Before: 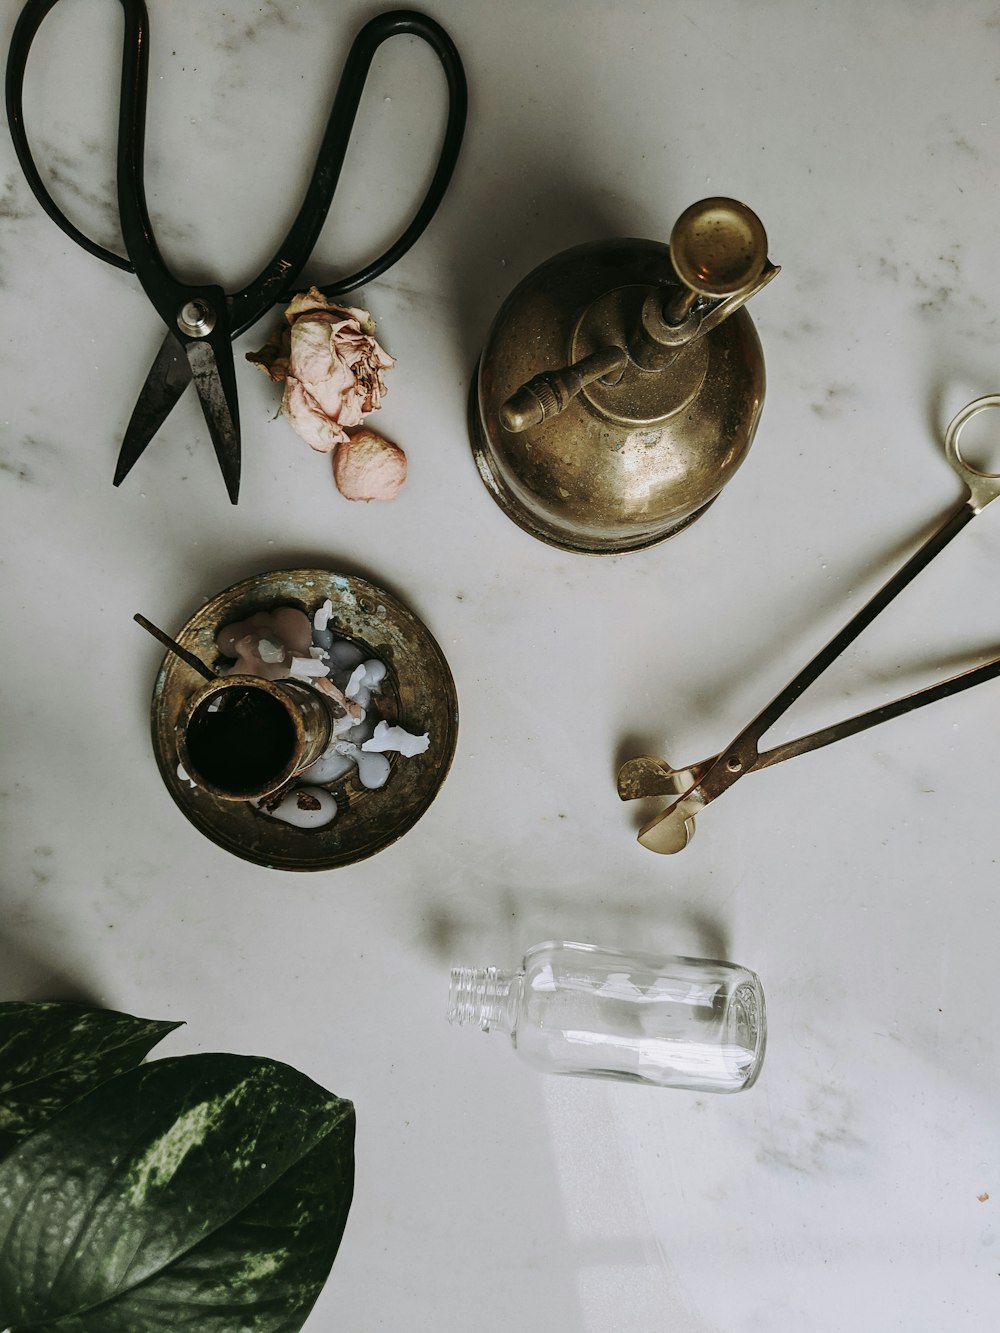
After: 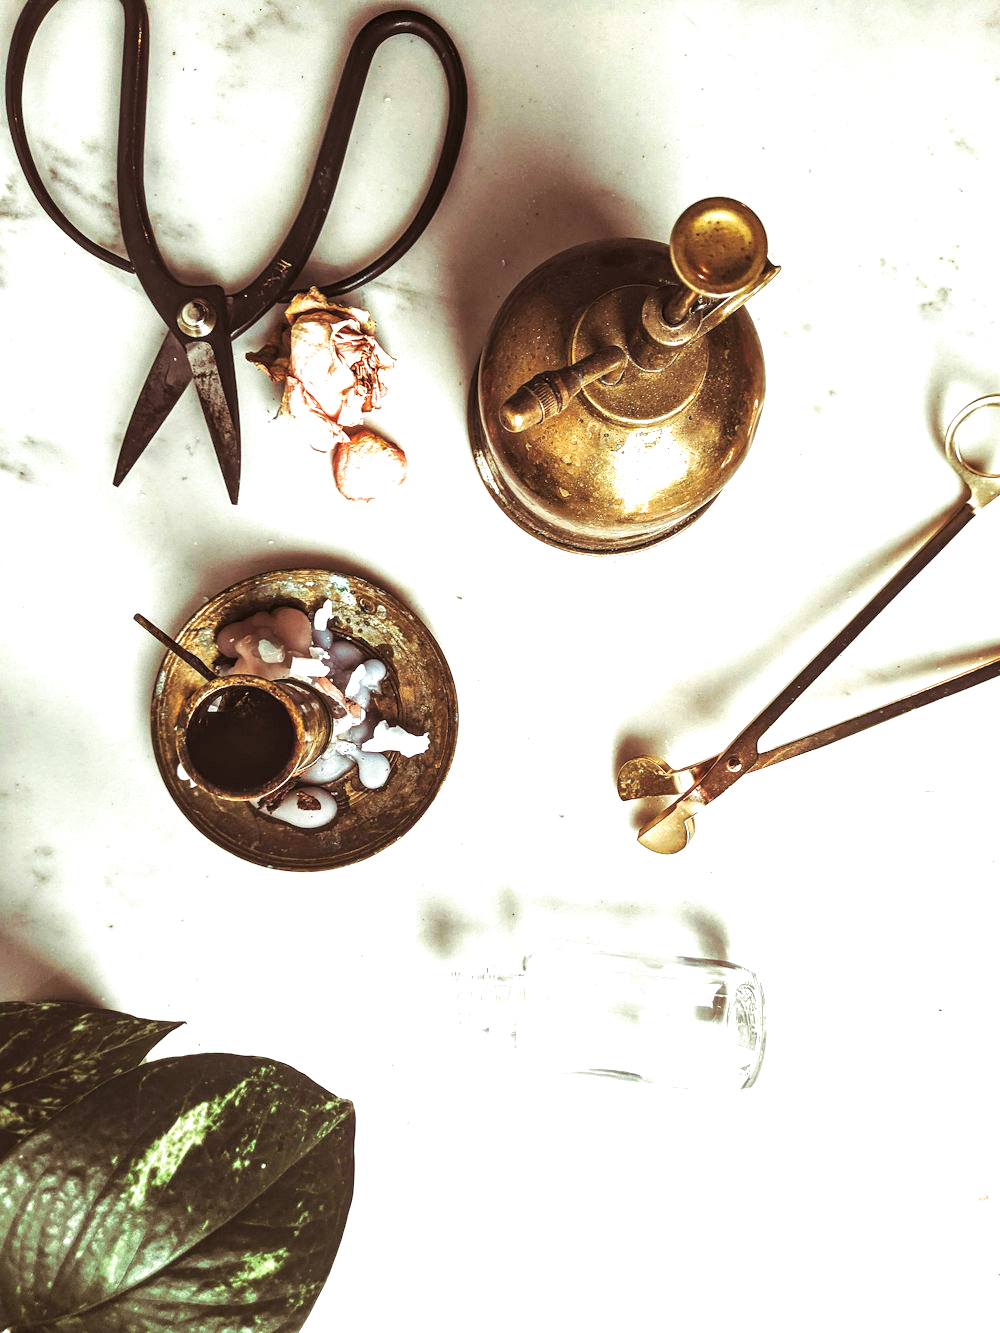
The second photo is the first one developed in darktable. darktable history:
local contrast: on, module defaults
color balance rgb: perceptual saturation grading › global saturation 35%, perceptual saturation grading › highlights -30%, perceptual saturation grading › shadows 35%, perceptual brilliance grading › global brilliance 3%, perceptual brilliance grading › highlights -3%, perceptual brilliance grading › shadows 3%
split-toning: shadows › hue 360°
exposure: black level correction 0, exposure 1.55 EV, compensate exposure bias true, compensate highlight preservation false
